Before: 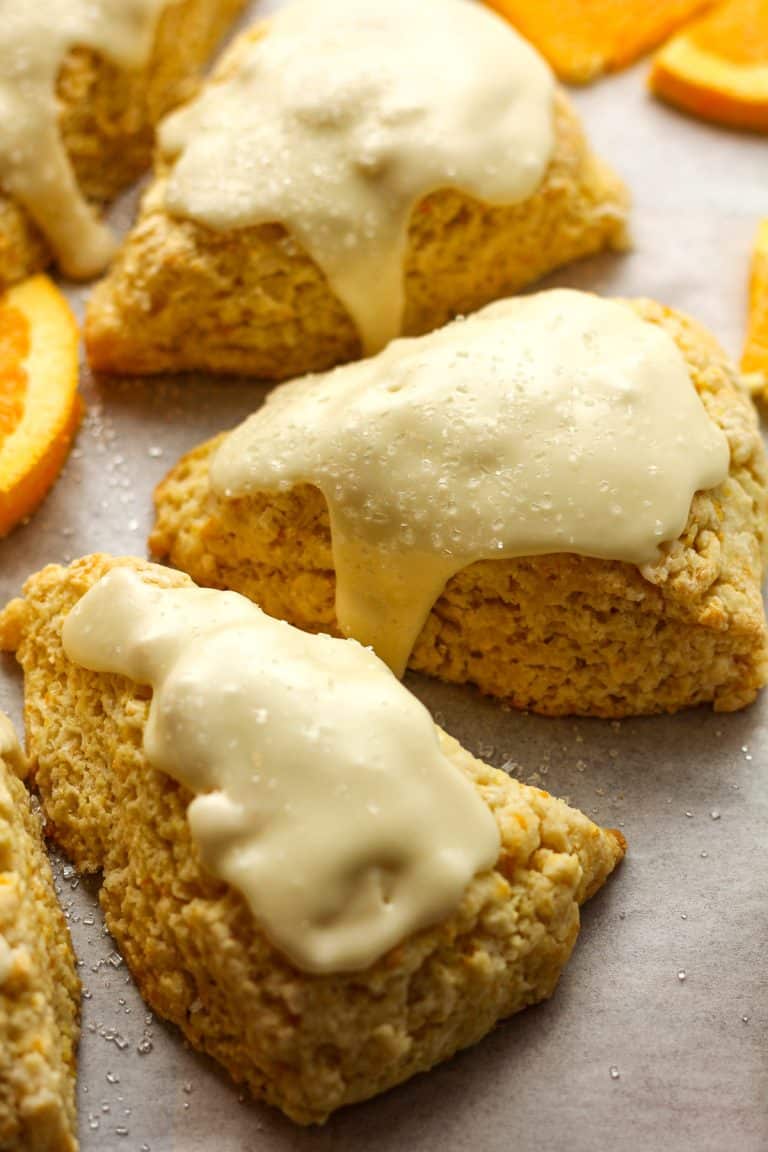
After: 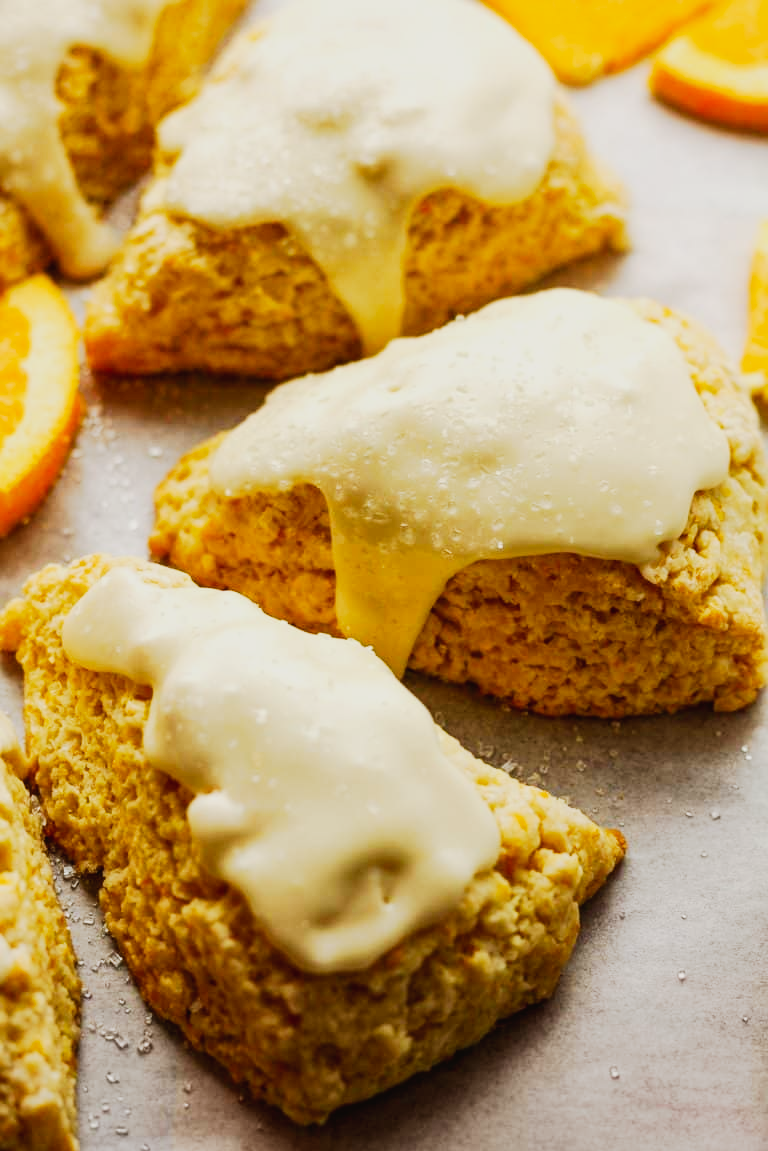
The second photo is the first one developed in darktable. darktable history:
crop: bottom 0.063%
tone curve: curves: ch0 [(0, 0.017) (0.091, 0.046) (0.298, 0.287) (0.439, 0.482) (0.64, 0.729) (0.785, 0.817) (0.995, 0.917)]; ch1 [(0, 0) (0.384, 0.365) (0.463, 0.447) (0.486, 0.474) (0.503, 0.497) (0.526, 0.52) (0.555, 0.564) (0.578, 0.595) (0.638, 0.644) (0.766, 0.773) (1, 1)]; ch2 [(0, 0) (0.374, 0.344) (0.449, 0.434) (0.501, 0.501) (0.528, 0.519) (0.569, 0.589) (0.61, 0.646) (0.666, 0.688) (1, 1)], preserve colors none
